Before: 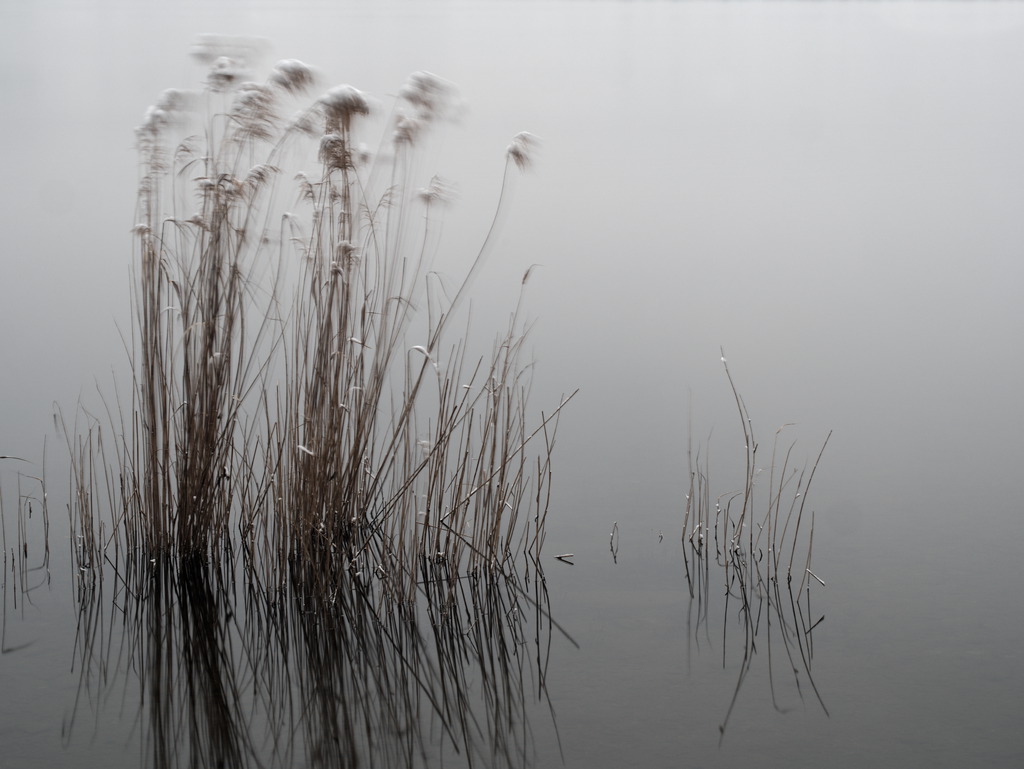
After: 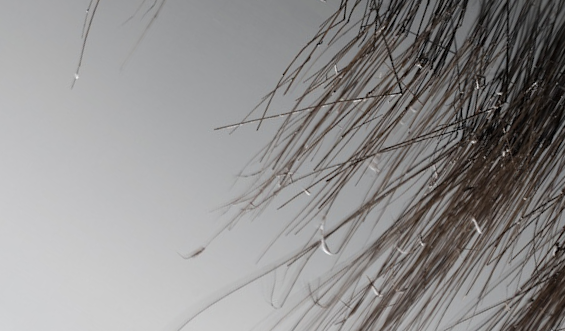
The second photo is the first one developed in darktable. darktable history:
crop and rotate: angle 147.26°, left 9.213%, top 15.609%, right 4.562%, bottom 17.13%
sharpen: radius 5.324, amount 0.309, threshold 26.703
